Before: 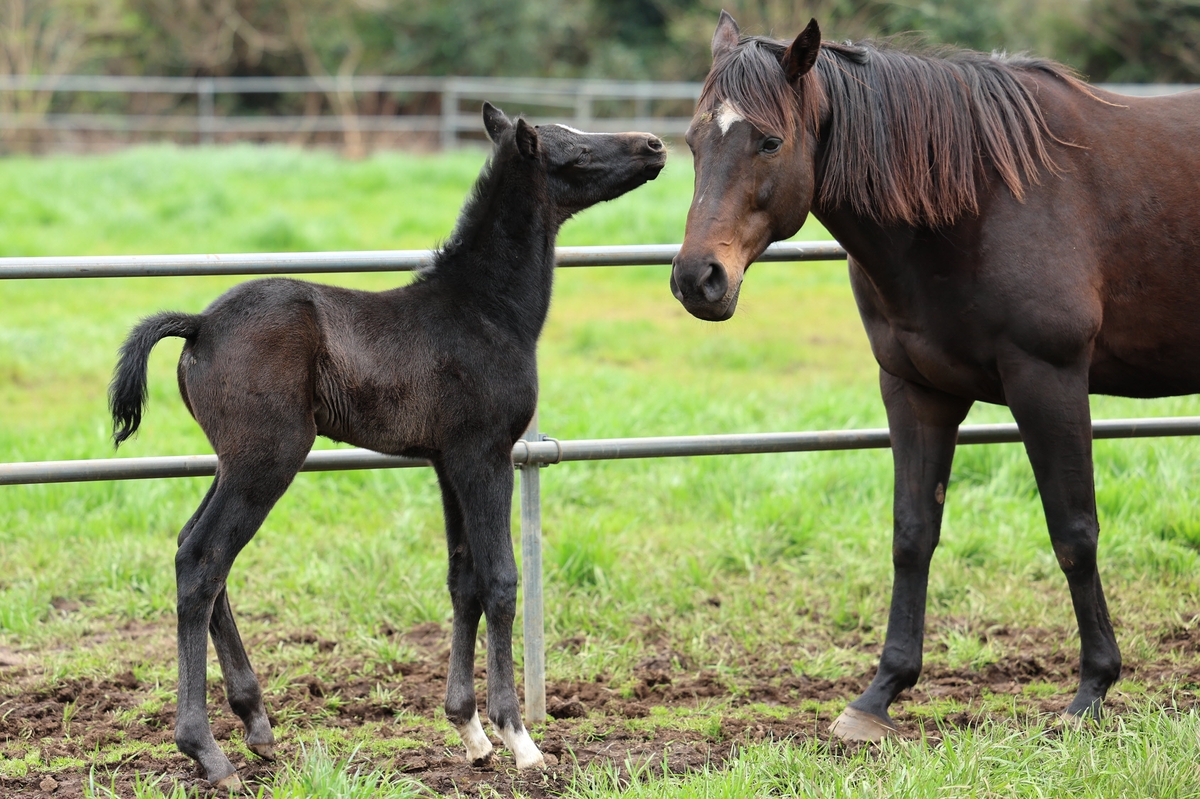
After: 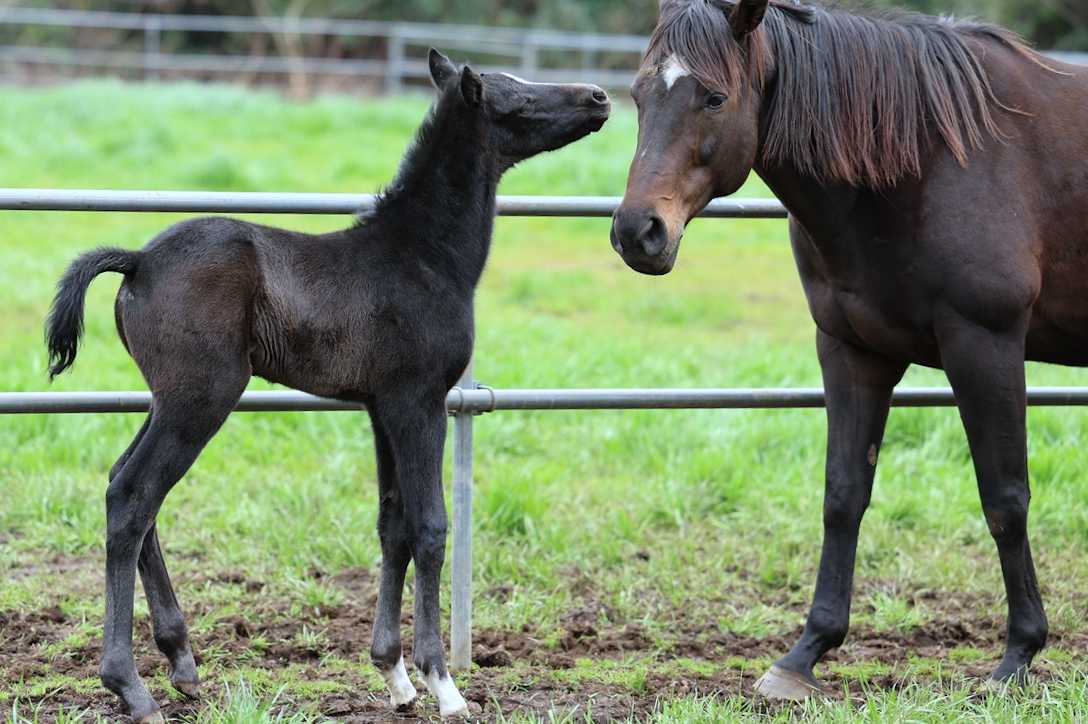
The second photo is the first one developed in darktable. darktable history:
white balance: red 0.931, blue 1.11
crop and rotate: angle -1.96°, left 3.097%, top 4.154%, right 1.586%, bottom 0.529%
